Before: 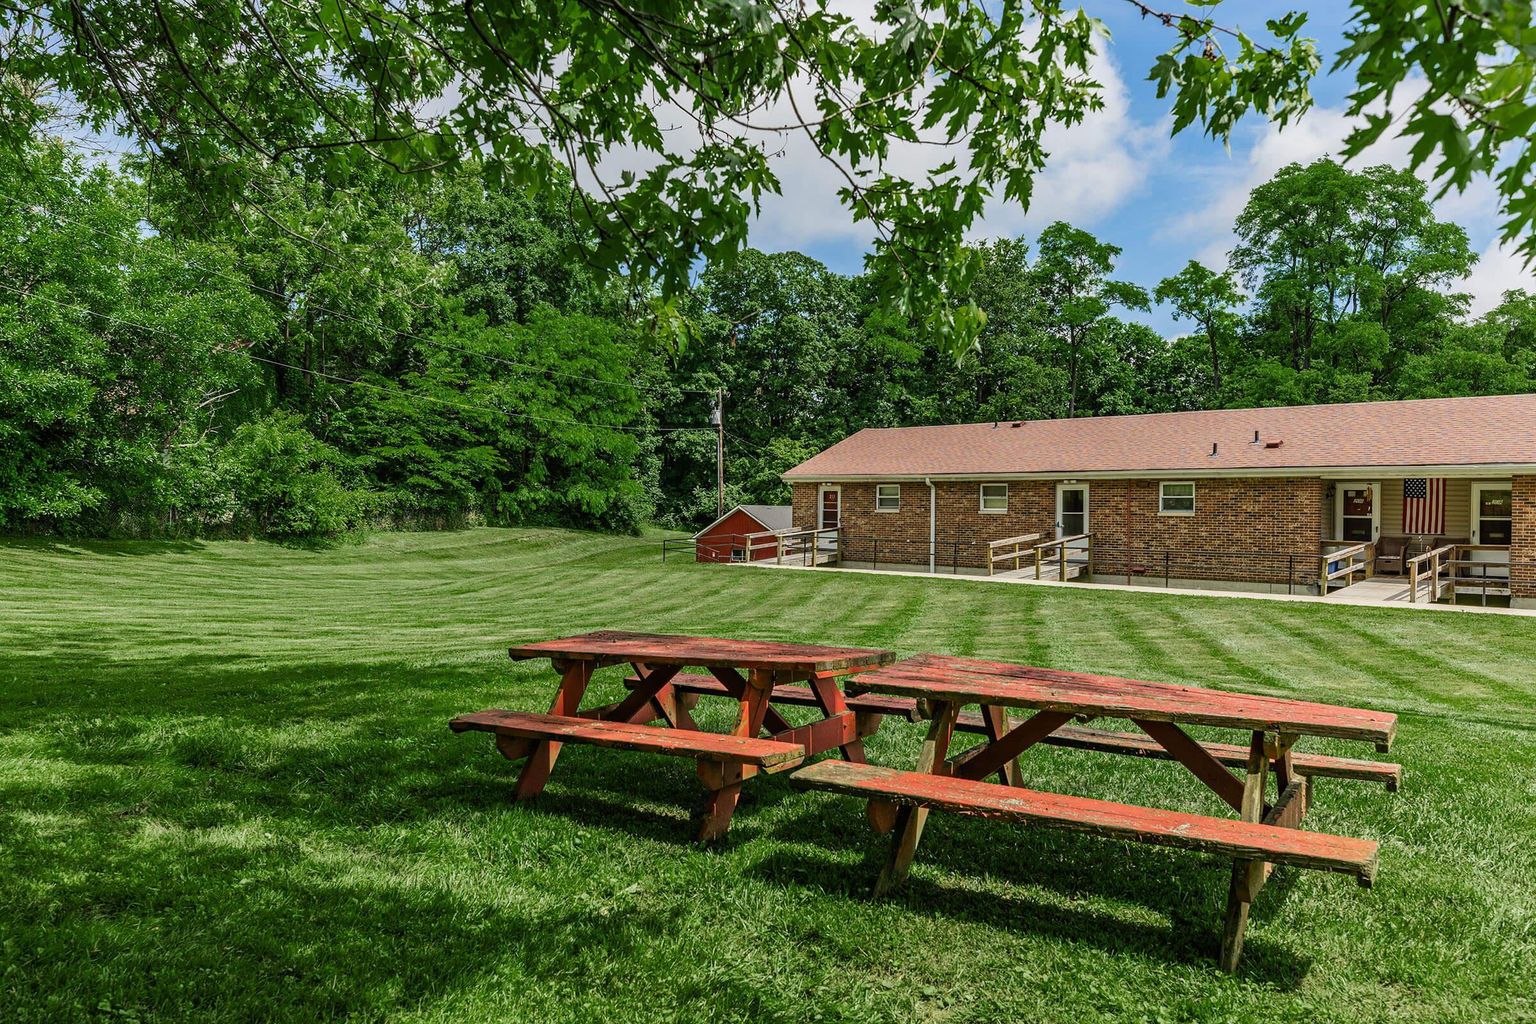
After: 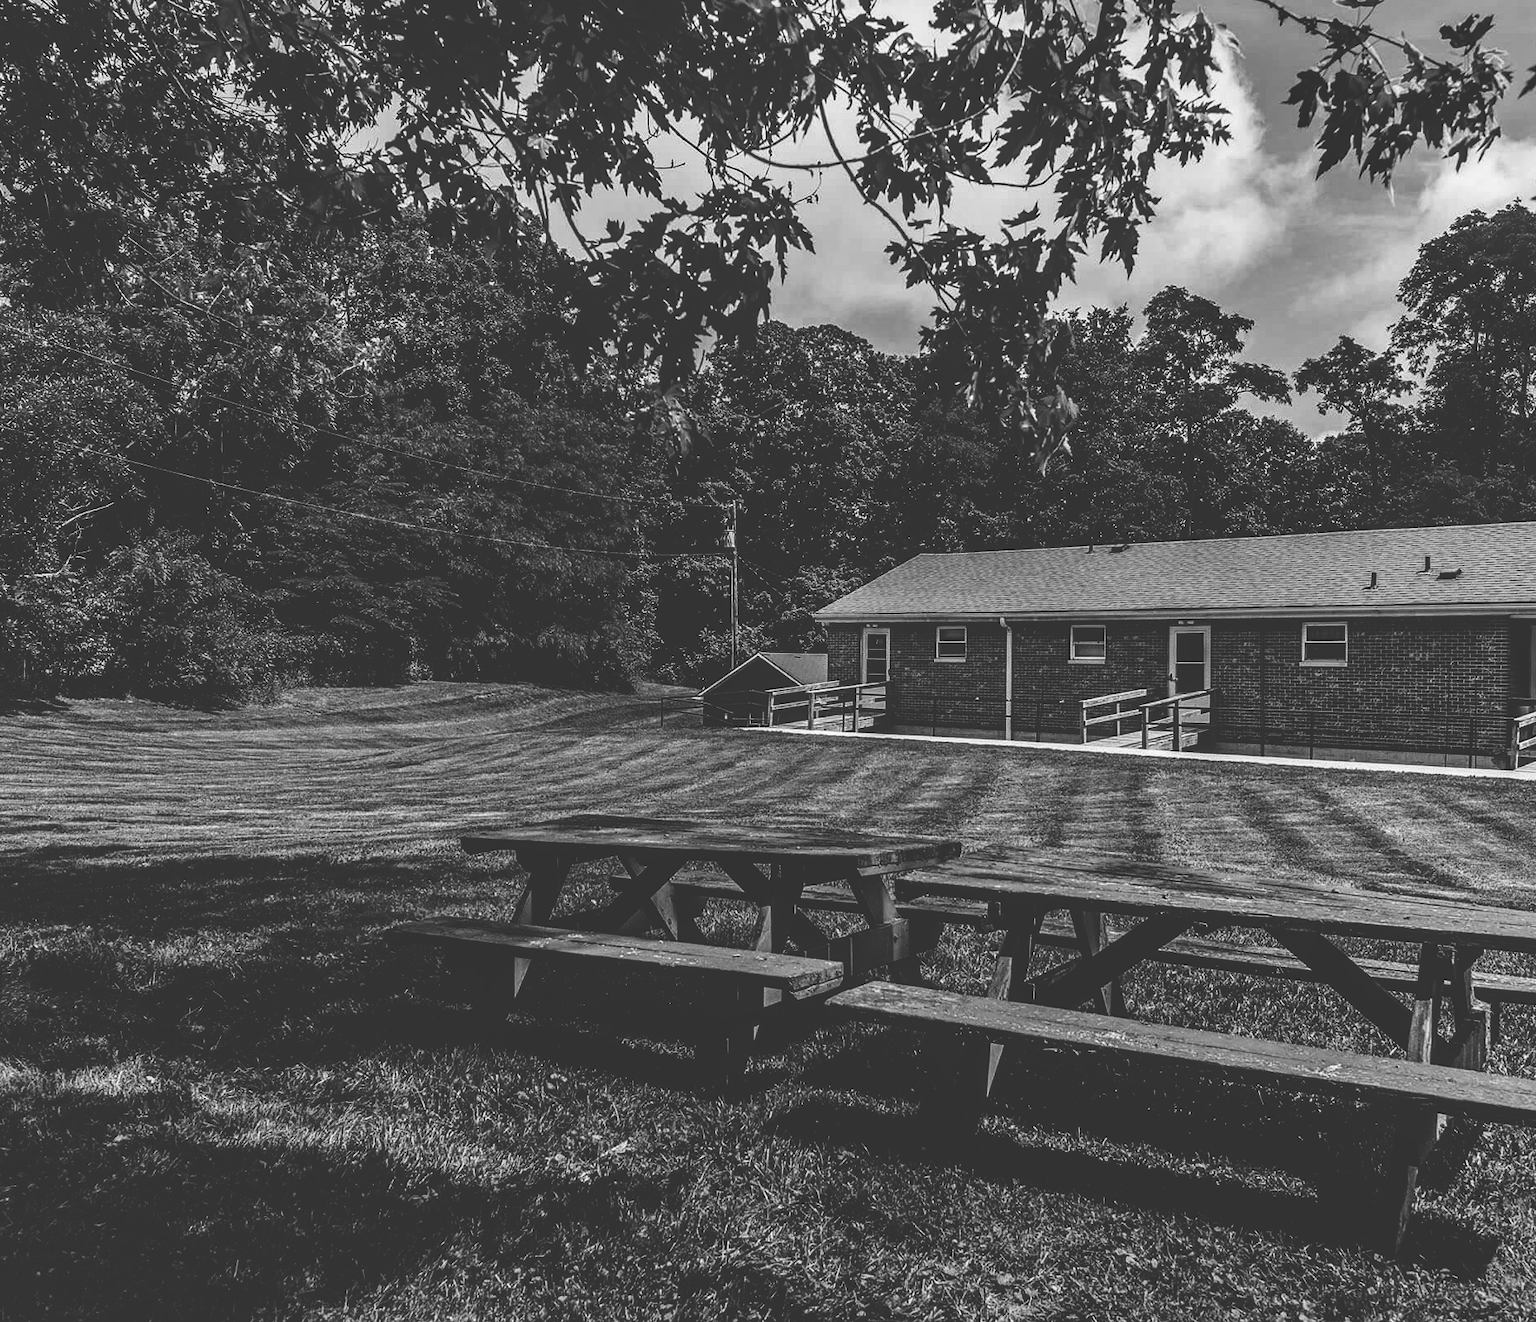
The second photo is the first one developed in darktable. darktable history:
crop: left 9.88%, right 12.664%
local contrast: on, module defaults
contrast brightness saturation: contrast -0.08, brightness -0.04, saturation -0.11
exposure: compensate highlight preservation false
base curve: curves: ch0 [(0, 0.036) (0.083, 0.04) (0.804, 1)], preserve colors none
monochrome: on, module defaults
white balance: red 1, blue 1
